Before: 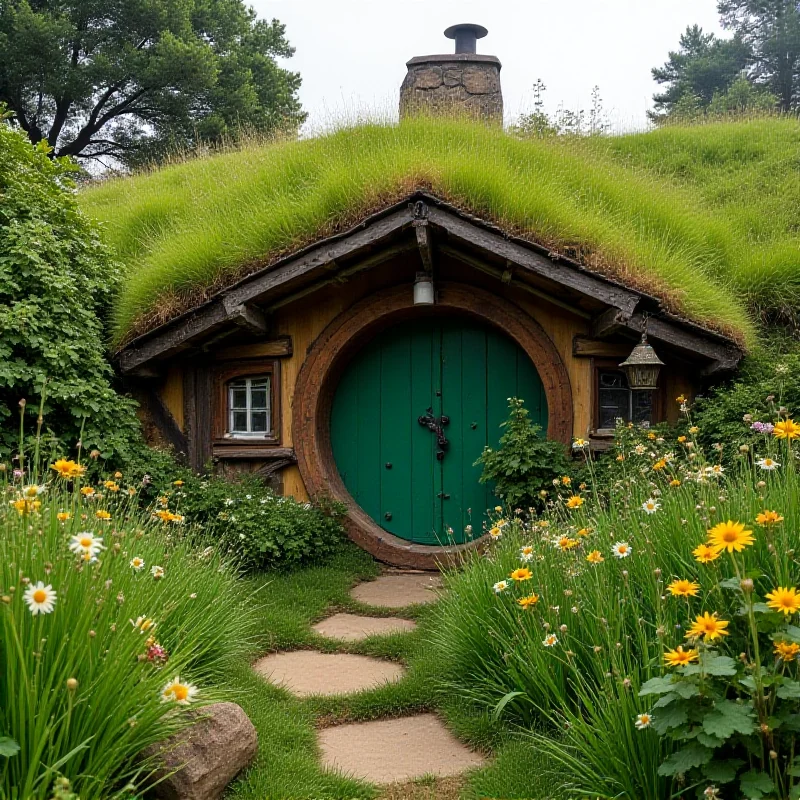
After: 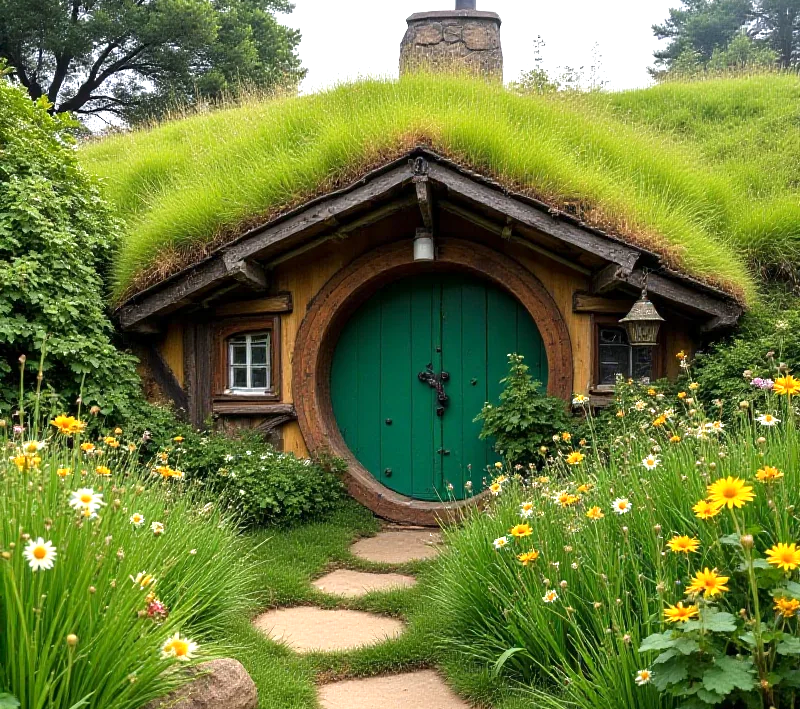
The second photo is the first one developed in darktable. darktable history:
exposure: exposure 0.725 EV, compensate exposure bias true, compensate highlight preservation false
crop and rotate: top 5.572%, bottom 5.683%
